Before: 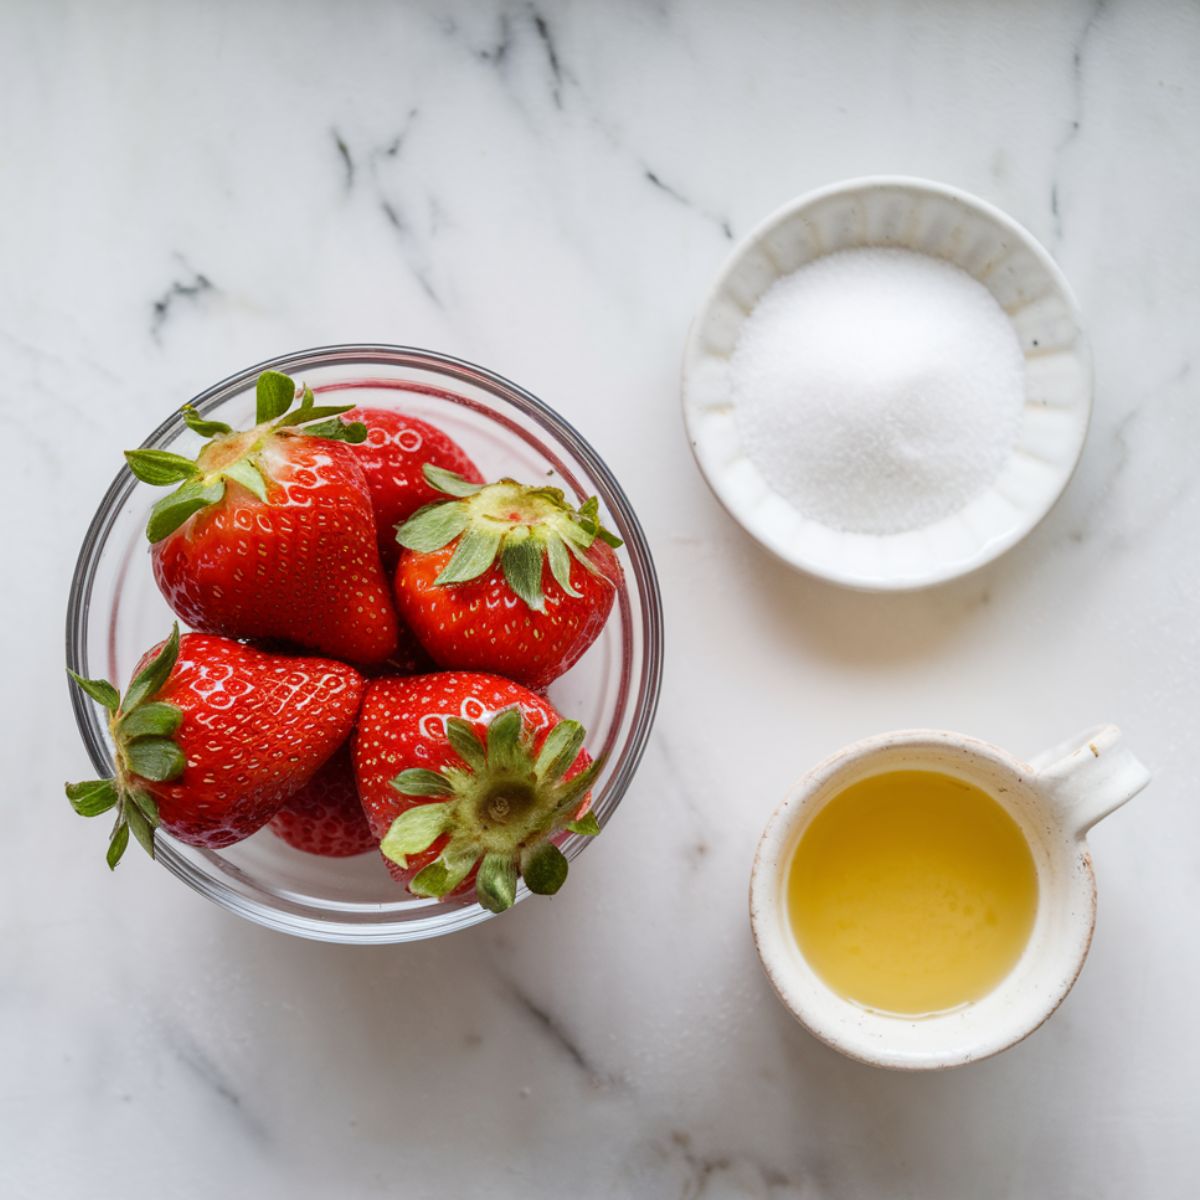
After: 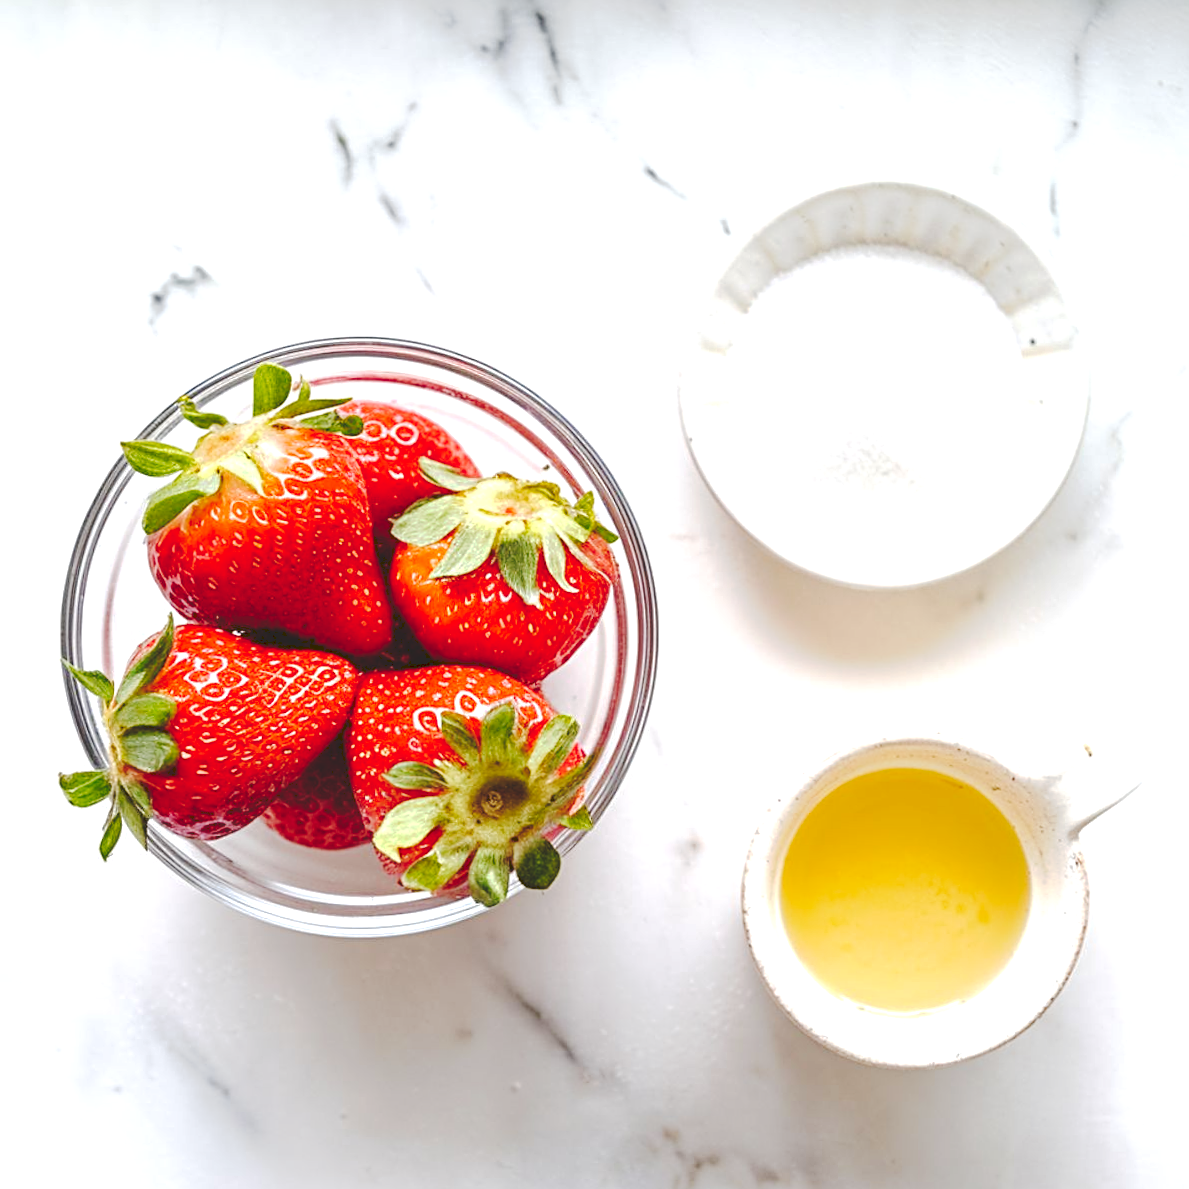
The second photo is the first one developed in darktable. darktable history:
tone equalizer: -8 EV 0.25 EV, -7 EV 0.417 EV, -6 EV 0.417 EV, -5 EV 0.25 EV, -3 EV -0.25 EV, -2 EV -0.417 EV, -1 EV -0.417 EV, +0 EV -0.25 EV, edges refinement/feathering 500, mask exposure compensation -1.57 EV, preserve details guided filter
tone curve: curves: ch0 [(0, 0) (0.003, 0.14) (0.011, 0.141) (0.025, 0.141) (0.044, 0.142) (0.069, 0.146) (0.1, 0.151) (0.136, 0.16) (0.177, 0.182) (0.224, 0.214) (0.277, 0.272) (0.335, 0.35) (0.399, 0.453) (0.468, 0.548) (0.543, 0.634) (0.623, 0.715) (0.709, 0.778) (0.801, 0.848) (0.898, 0.902) (1, 1)], preserve colors none
exposure: black level correction 0, exposure 1.1 EV, compensate exposure bias true, compensate highlight preservation false
crop and rotate: angle -0.5°
sharpen: radius 3.119
